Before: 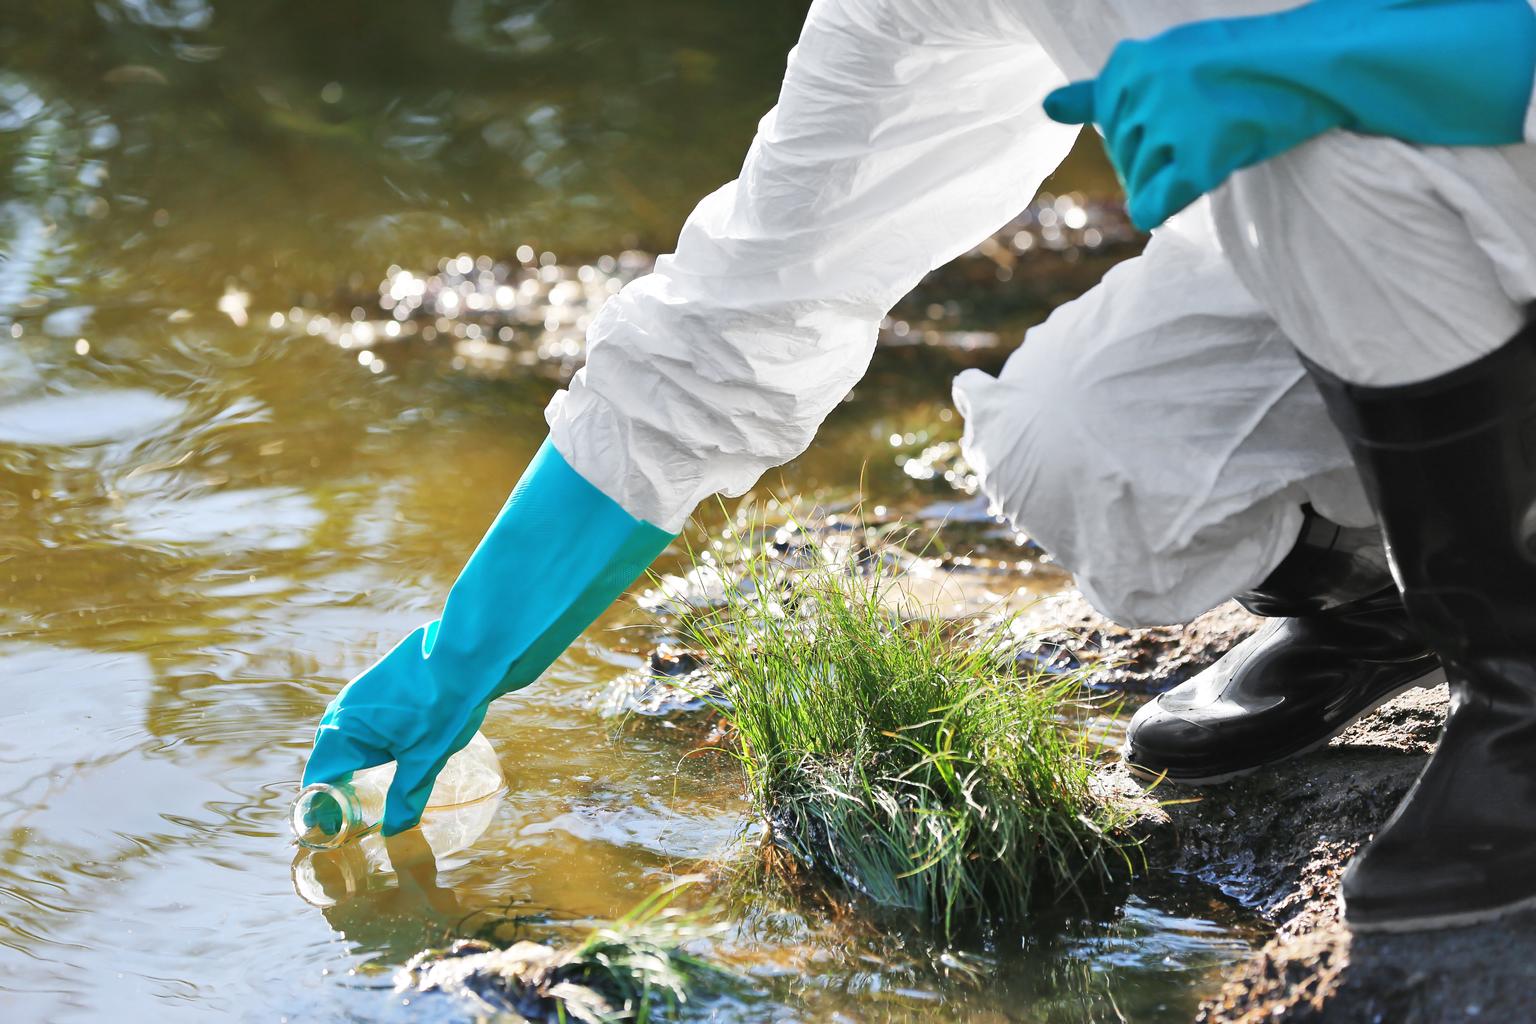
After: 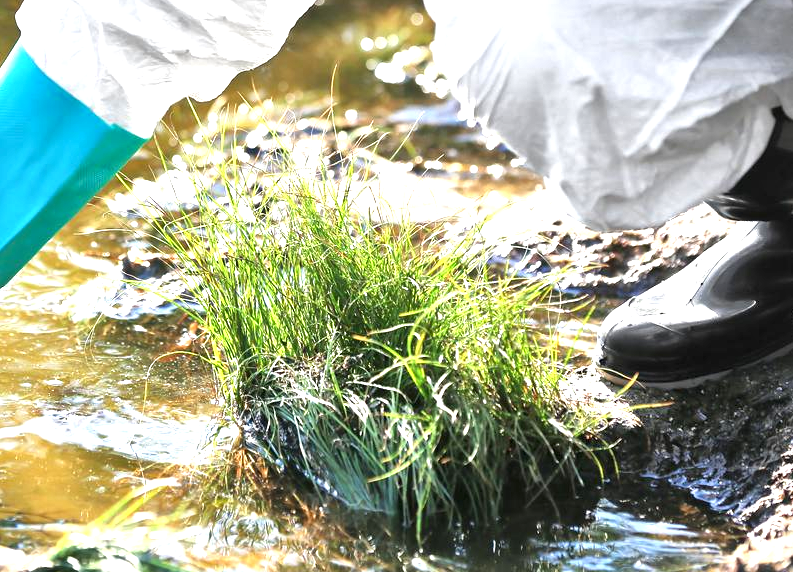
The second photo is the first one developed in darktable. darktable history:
local contrast: mode bilateral grid, contrast 19, coarseness 49, detail 150%, midtone range 0.2
crop: left 34.443%, top 38.739%, right 13.878%, bottom 5.387%
exposure: black level correction 0, exposure 0.856 EV, compensate exposure bias true, compensate highlight preservation false
